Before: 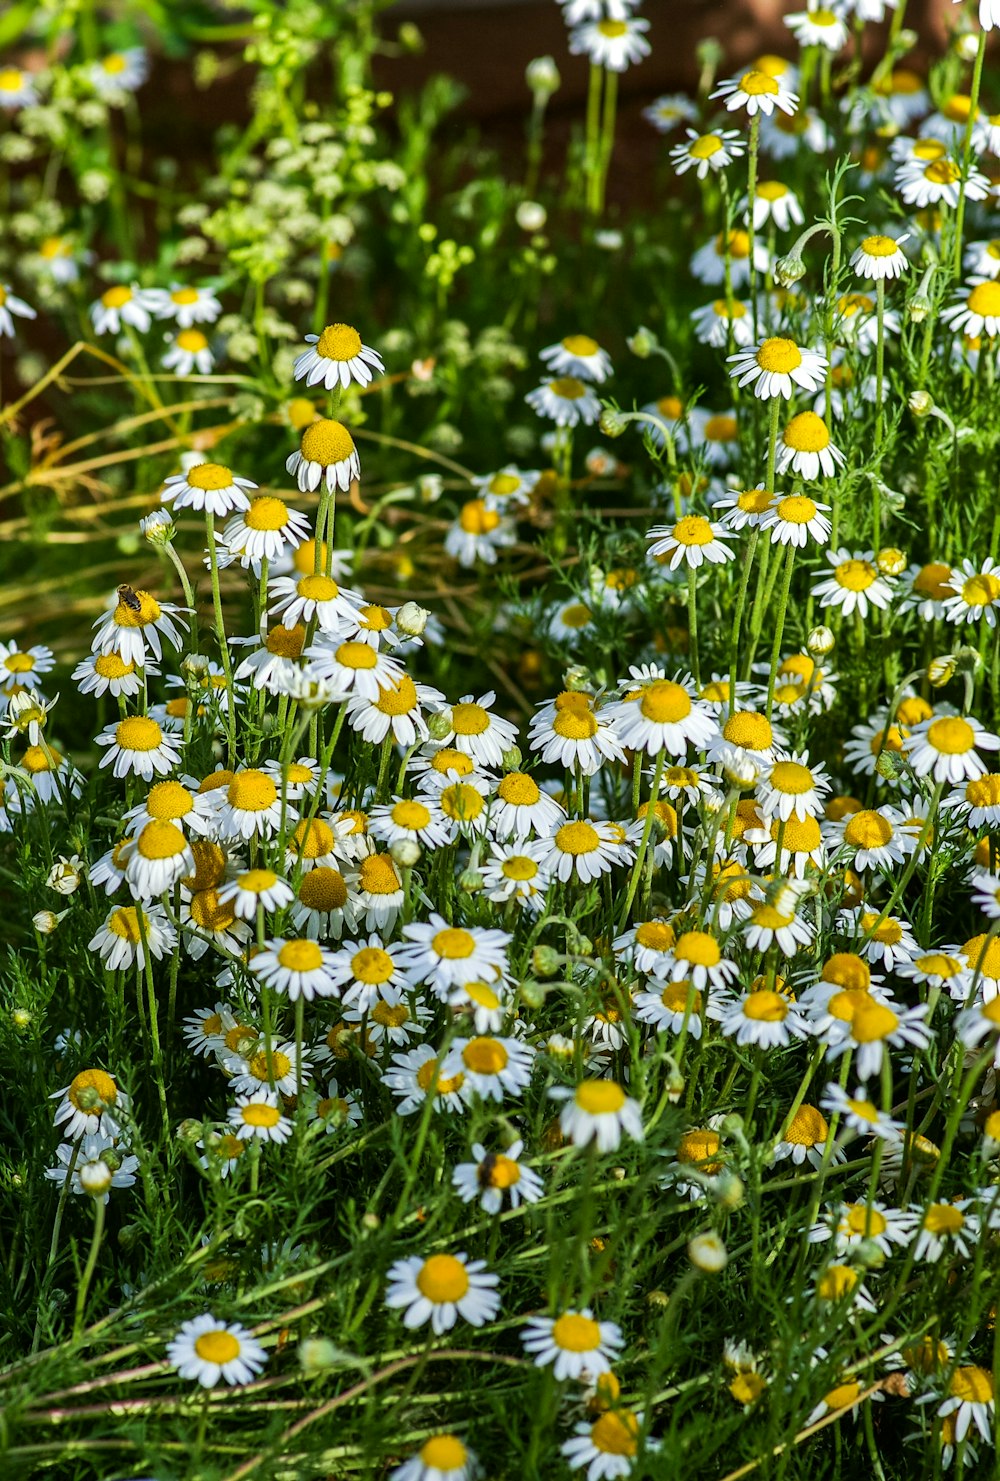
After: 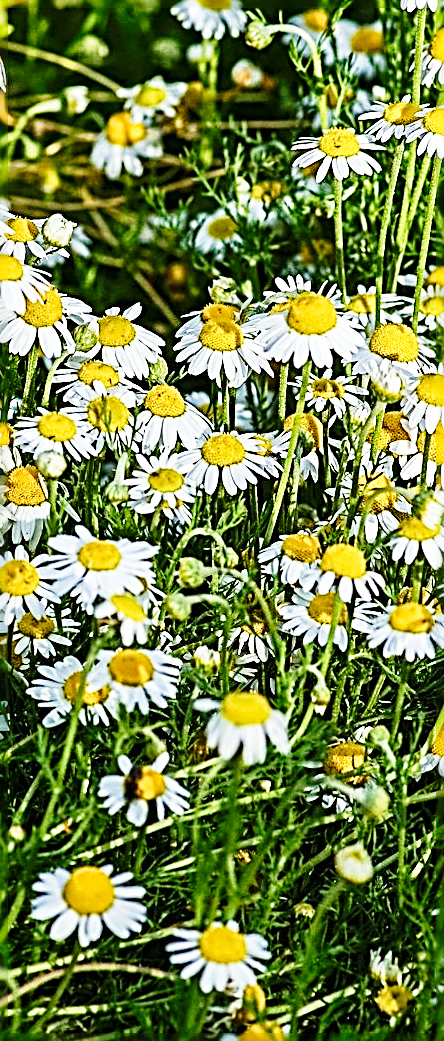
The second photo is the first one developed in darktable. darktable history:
local contrast: mode bilateral grid, contrast 100, coarseness 100, detail 91%, midtone range 0.2
base curve: curves: ch0 [(0, 0) (0.028, 0.03) (0.121, 0.232) (0.46, 0.748) (0.859, 0.968) (1, 1)], preserve colors none
crop: left 35.432%, top 26.233%, right 20.145%, bottom 3.432%
sharpen: radius 3.158, amount 1.731
